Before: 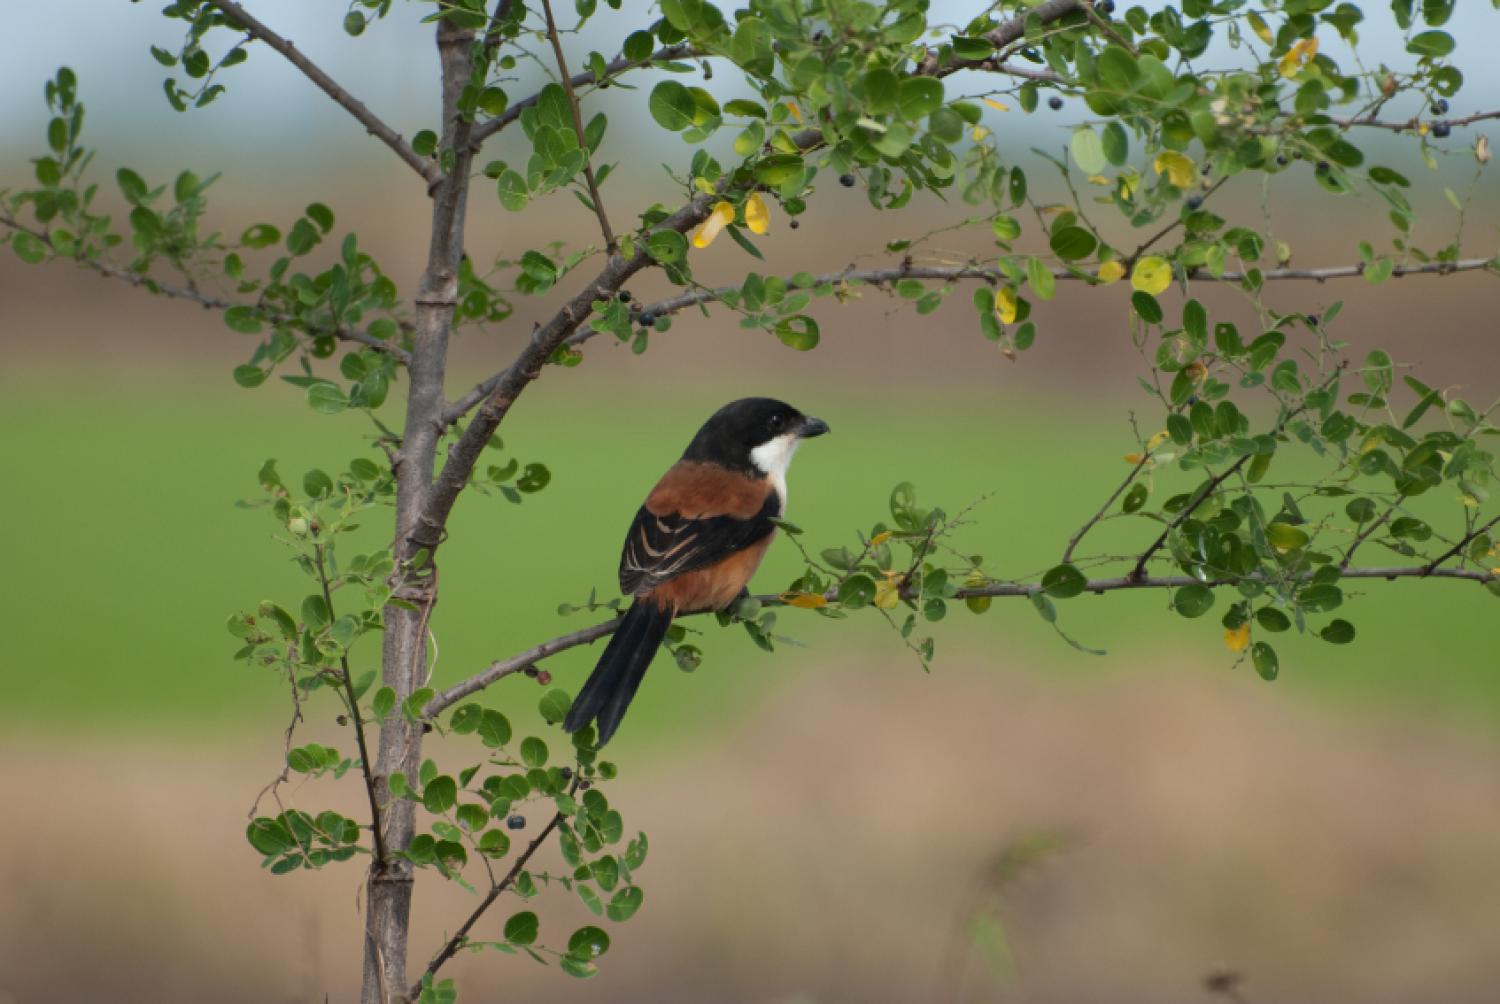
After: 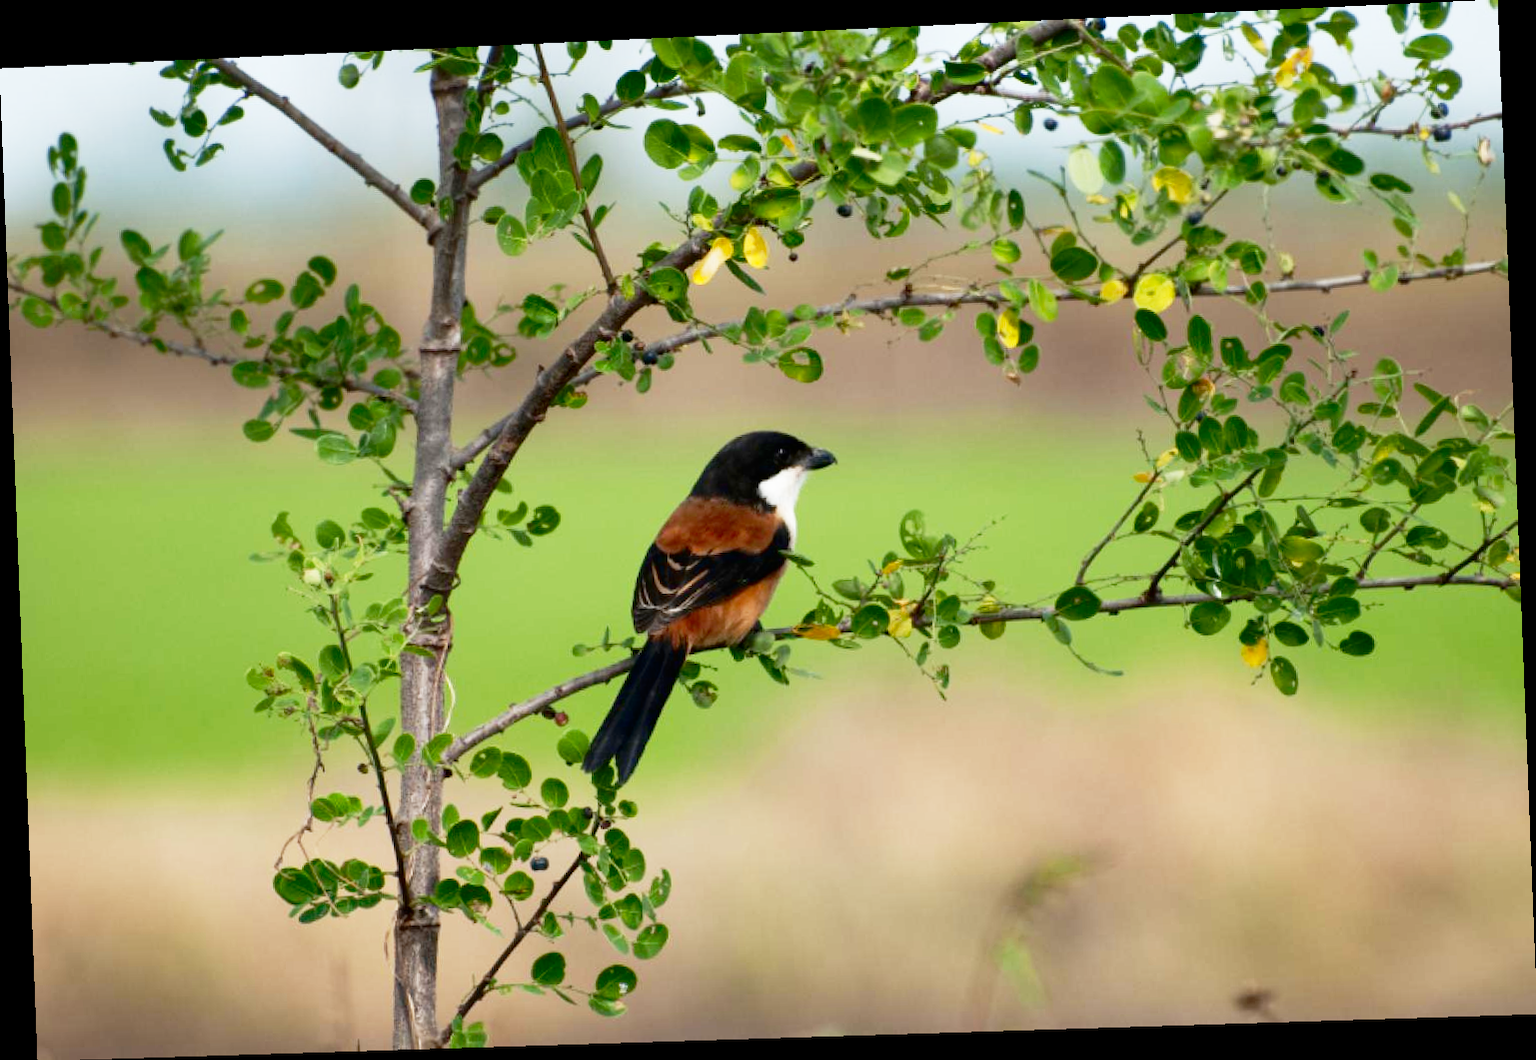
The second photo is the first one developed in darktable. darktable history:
base curve: curves: ch0 [(0, 0) (0.012, 0.01) (0.073, 0.168) (0.31, 0.711) (0.645, 0.957) (1, 1)], preserve colors none
contrast brightness saturation: brightness -0.2, saturation 0.08
rotate and perspective: rotation -2.22°, lens shift (horizontal) -0.022, automatic cropping off
